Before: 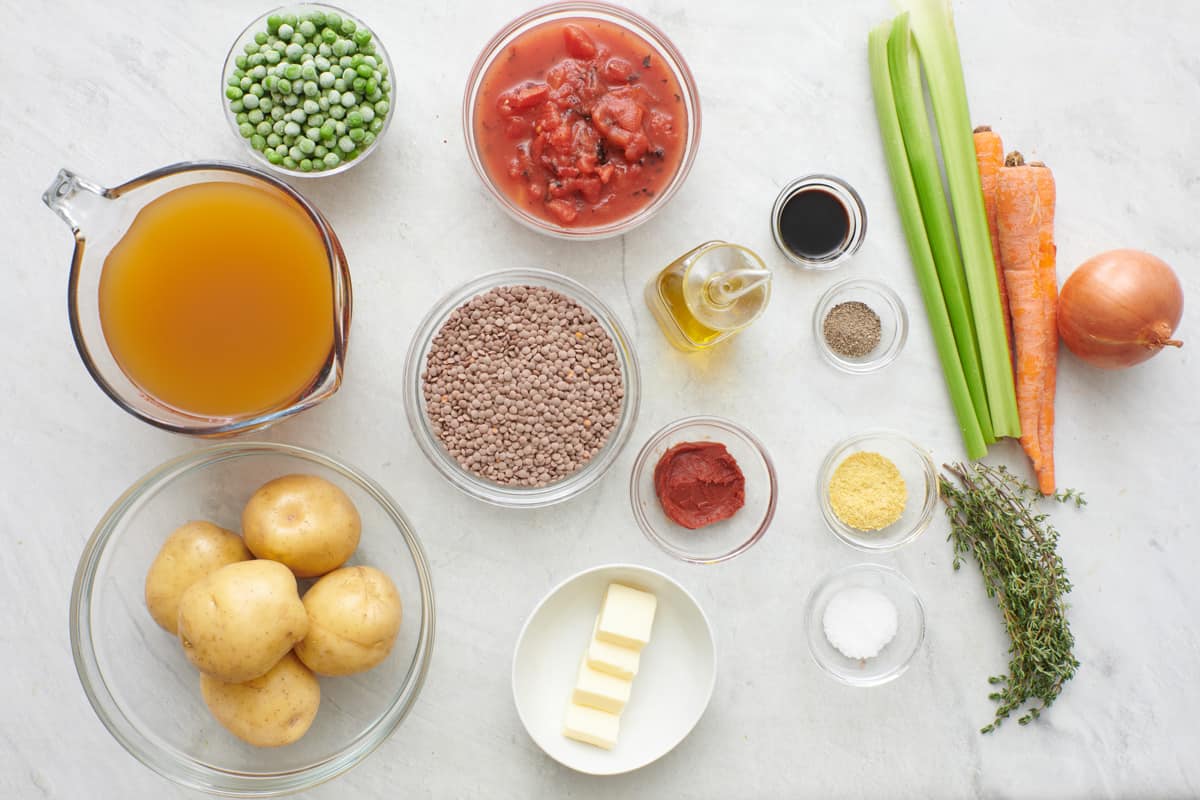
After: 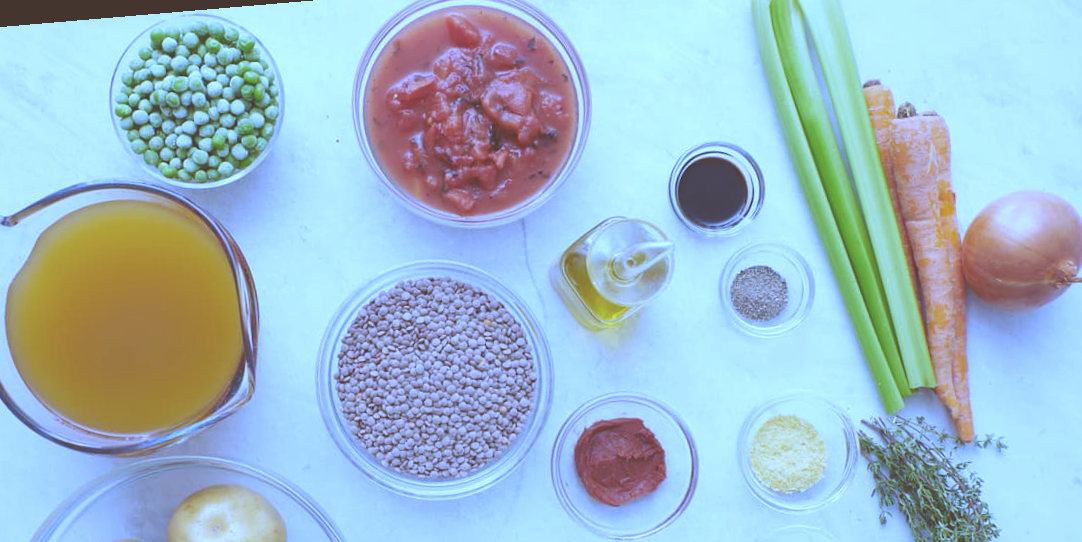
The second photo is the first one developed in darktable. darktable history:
white balance: red 0.766, blue 1.537
exposure: black level correction -0.041, exposure 0.064 EV, compensate highlight preservation false
rotate and perspective: rotation -4.86°, automatic cropping off
color balance: lift [1, 1.015, 1.004, 0.985], gamma [1, 0.958, 0.971, 1.042], gain [1, 0.956, 0.977, 1.044]
crop and rotate: left 9.345%, top 7.22%, right 4.982%, bottom 32.331%
